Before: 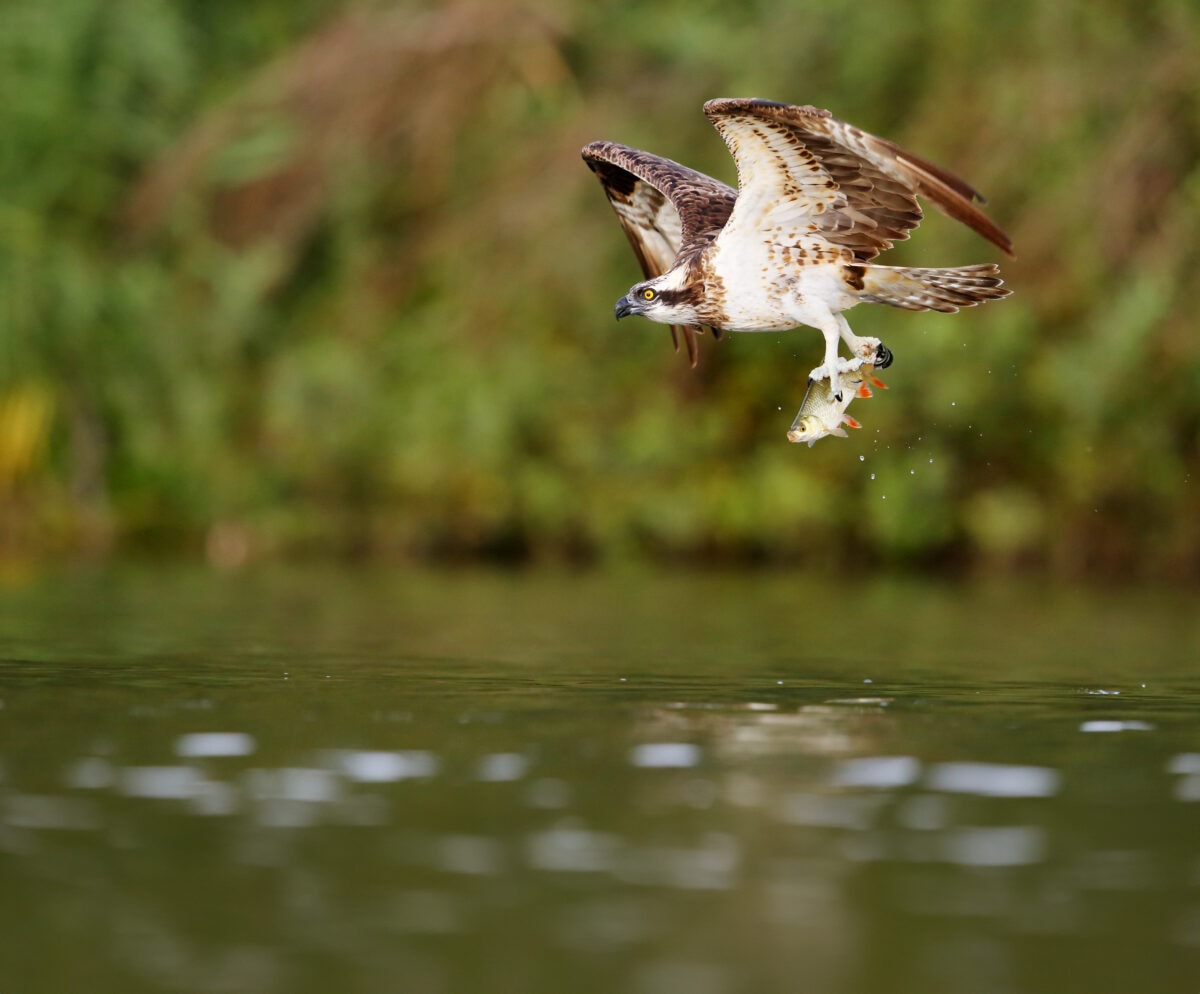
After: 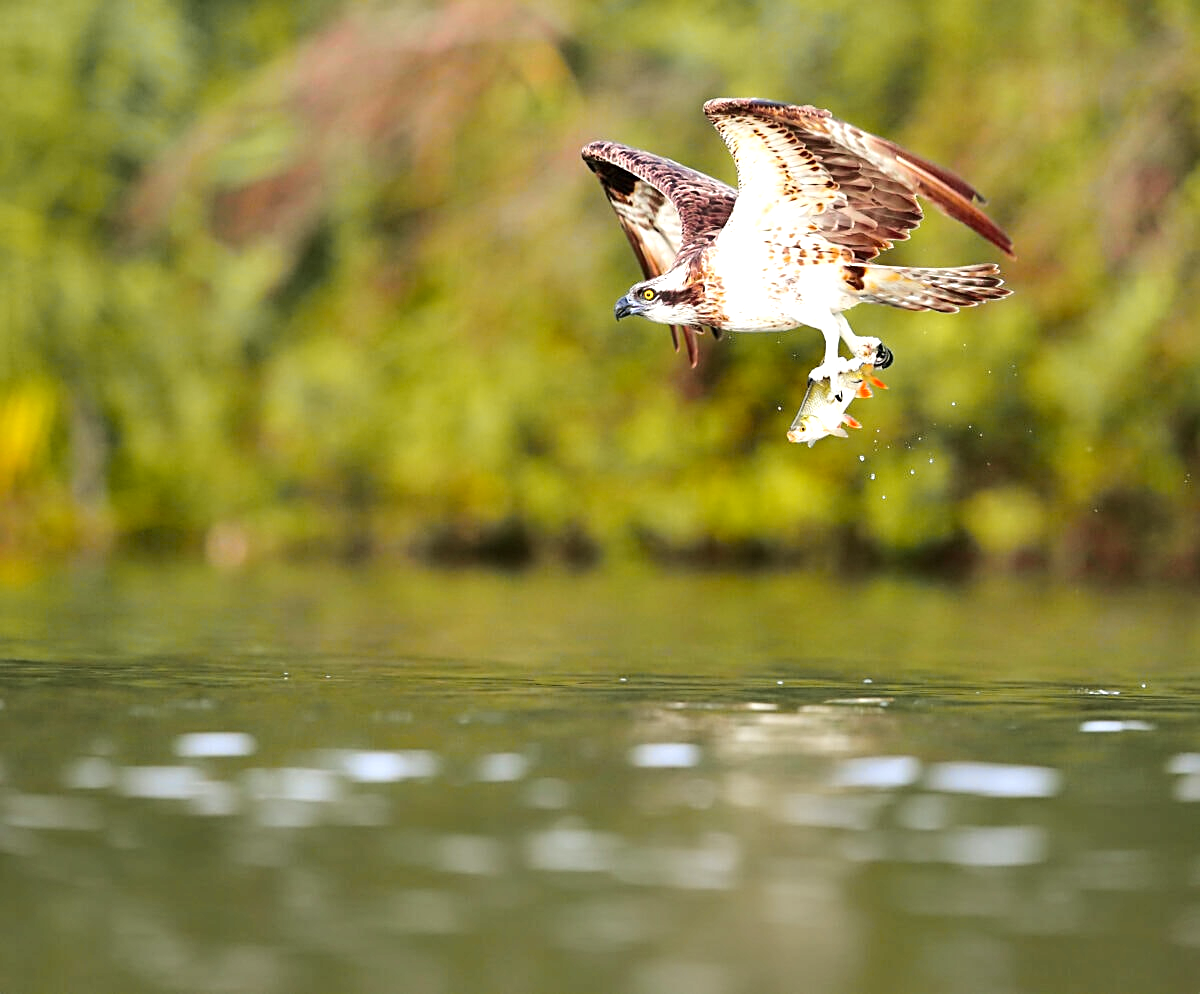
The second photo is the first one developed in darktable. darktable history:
exposure: black level correction 0, exposure 1 EV, compensate exposure bias true, compensate highlight preservation false
sharpen: on, module defaults
tone curve: curves: ch0 [(0, 0) (0.23, 0.205) (0.486, 0.52) (0.822, 0.825) (0.994, 0.955)]; ch1 [(0, 0) (0.226, 0.261) (0.379, 0.442) (0.469, 0.472) (0.495, 0.495) (0.514, 0.504) (0.561, 0.568) (0.59, 0.612) (1, 1)]; ch2 [(0, 0) (0.269, 0.299) (0.459, 0.441) (0.498, 0.499) (0.523, 0.52) (0.586, 0.569) (0.635, 0.617) (0.659, 0.681) (0.718, 0.764) (1, 1)], color space Lab, independent channels, preserve colors none
velvia: strength 6%
